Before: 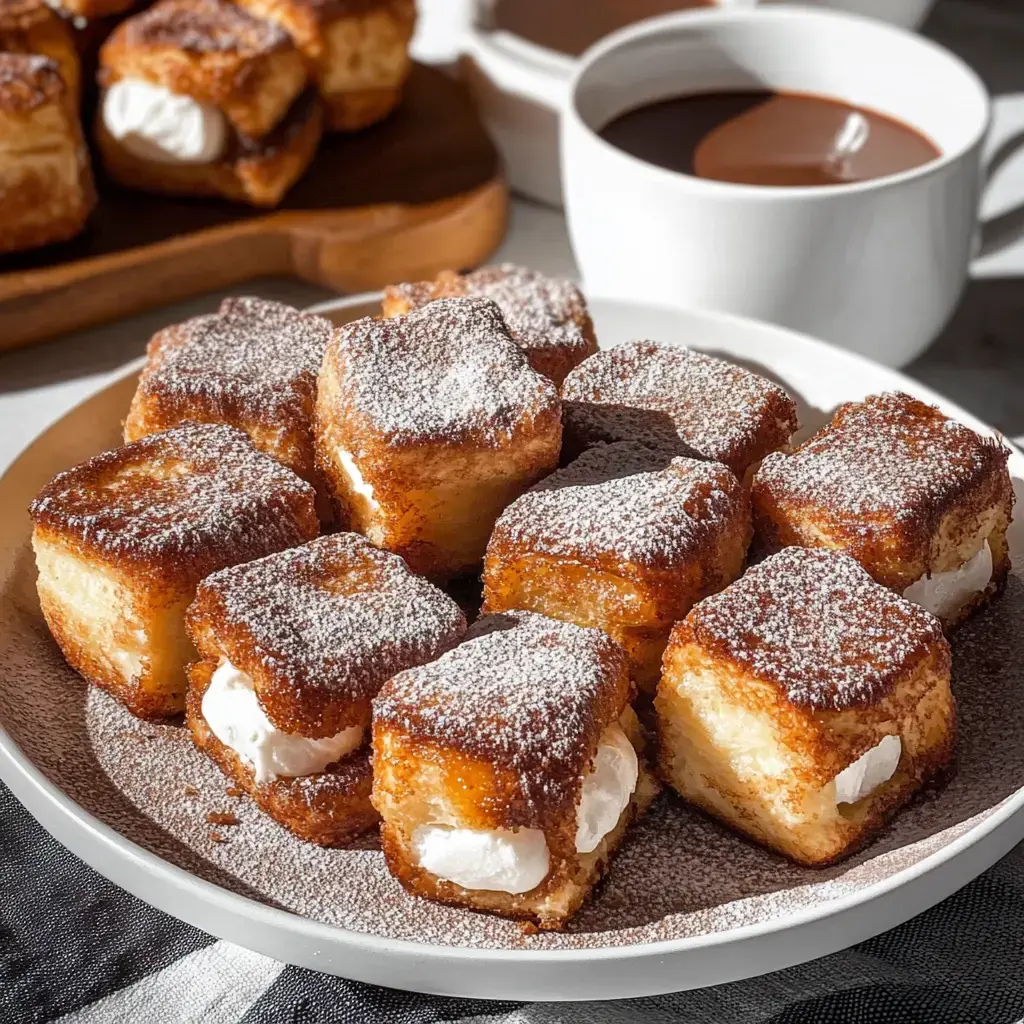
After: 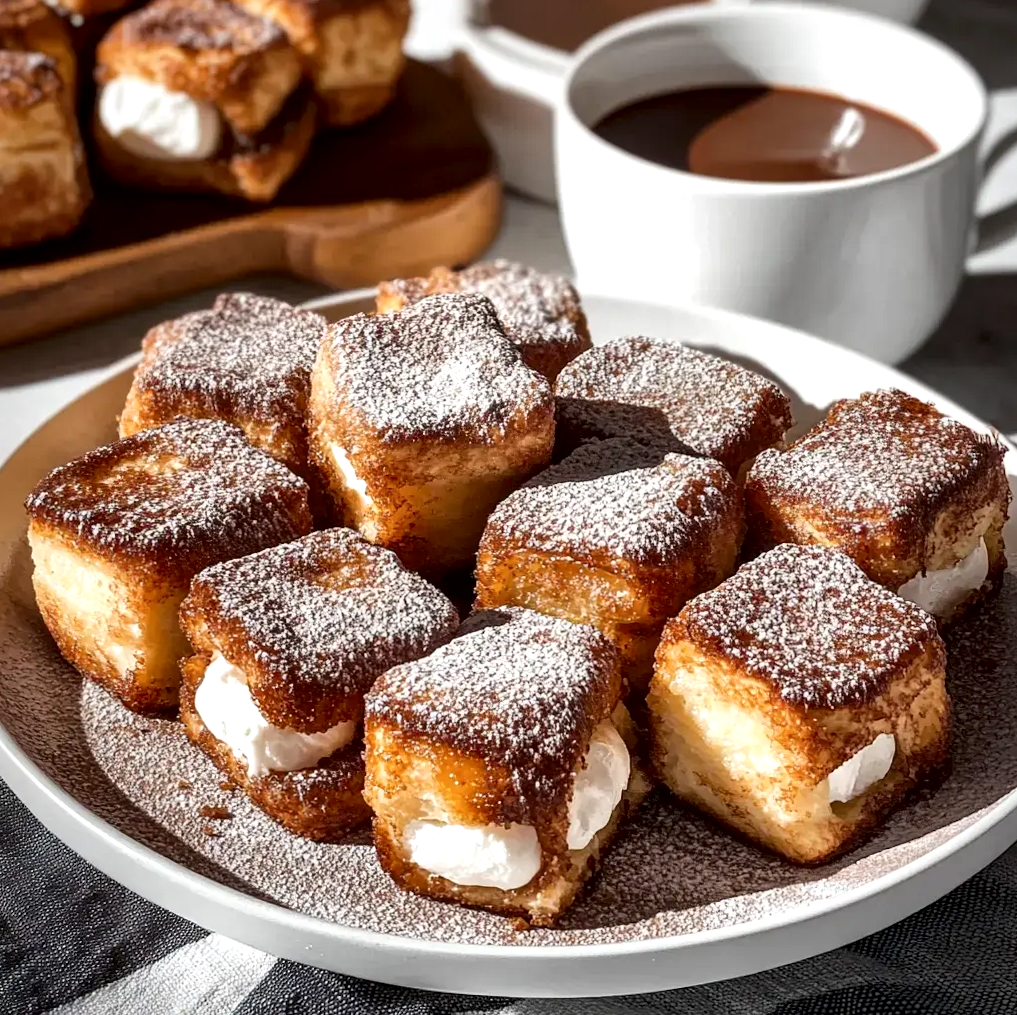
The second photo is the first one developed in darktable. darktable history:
rotate and perspective: rotation 0.192°, lens shift (horizontal) -0.015, crop left 0.005, crop right 0.996, crop top 0.006, crop bottom 0.99
local contrast: mode bilateral grid, contrast 70, coarseness 75, detail 180%, midtone range 0.2
